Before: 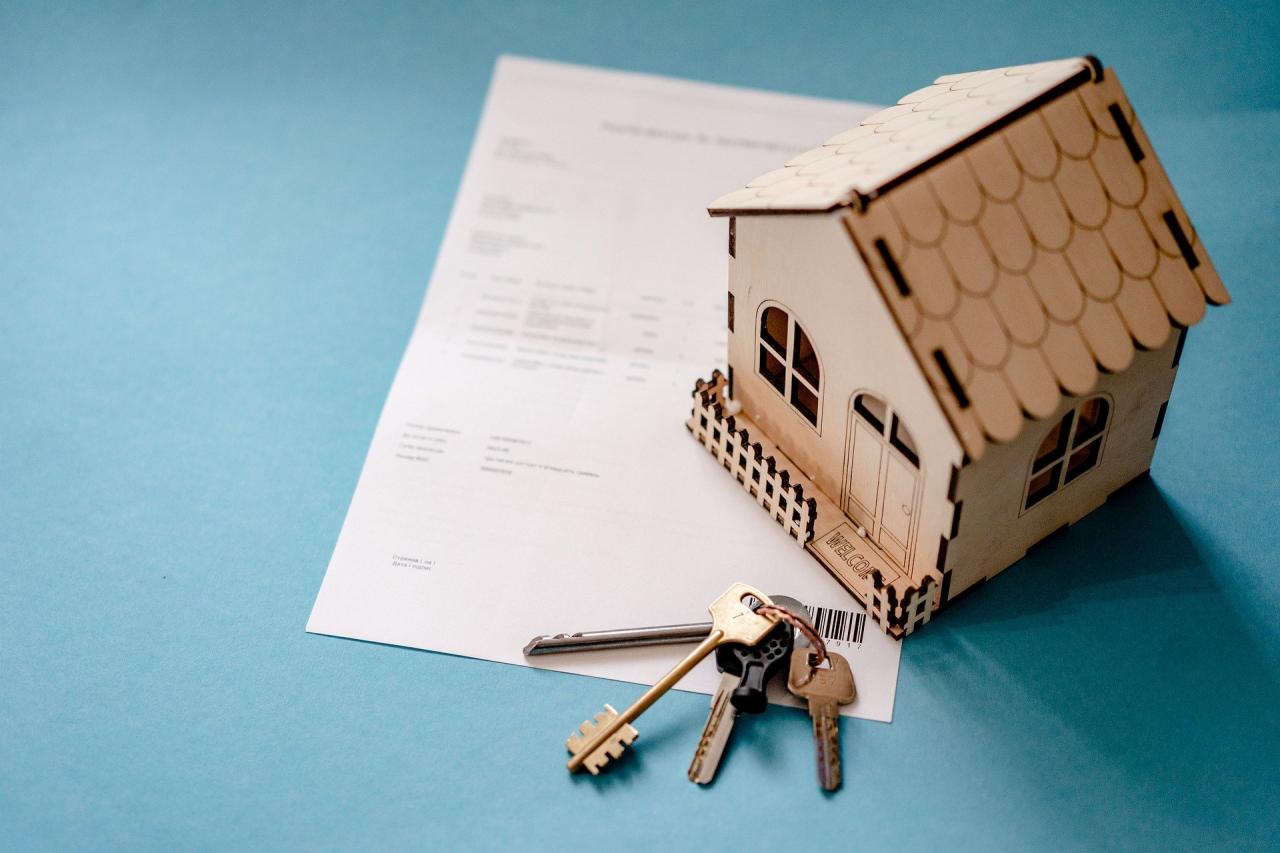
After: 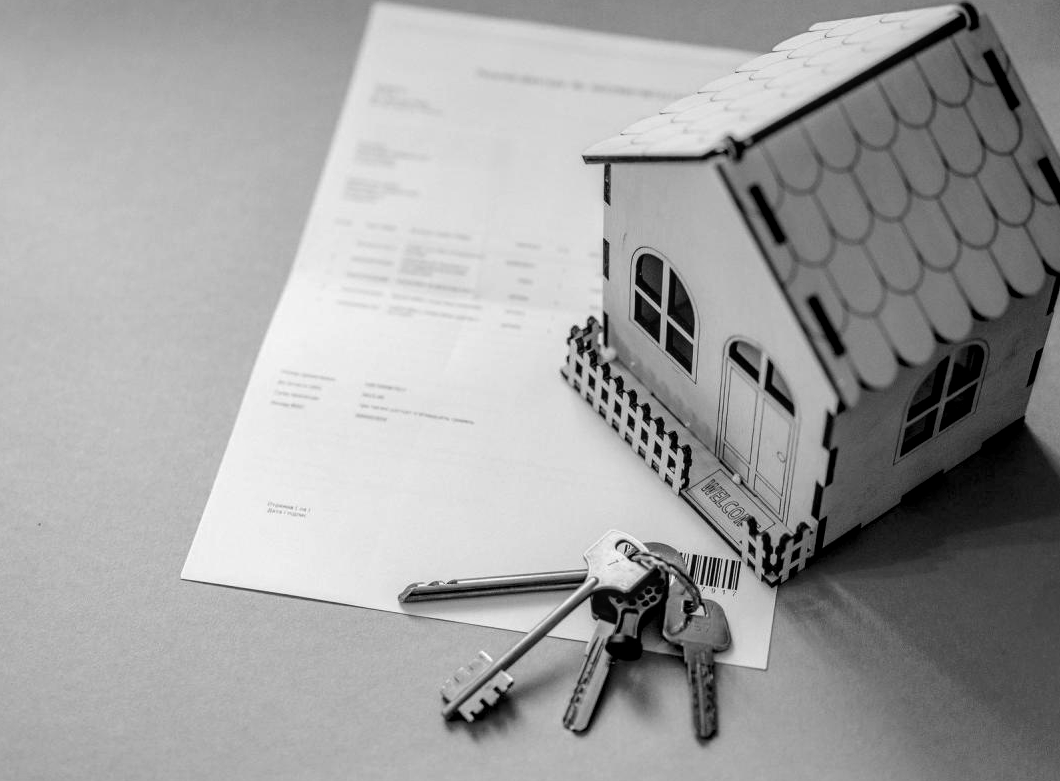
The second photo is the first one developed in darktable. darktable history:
crop: left 9.807%, top 6.259%, right 7.334%, bottom 2.177%
local contrast: on, module defaults
color calibration: output gray [0.22, 0.42, 0.37, 0], gray › normalize channels true, illuminant same as pipeline (D50), adaptation XYZ, x 0.346, y 0.359, gamut compression 0
